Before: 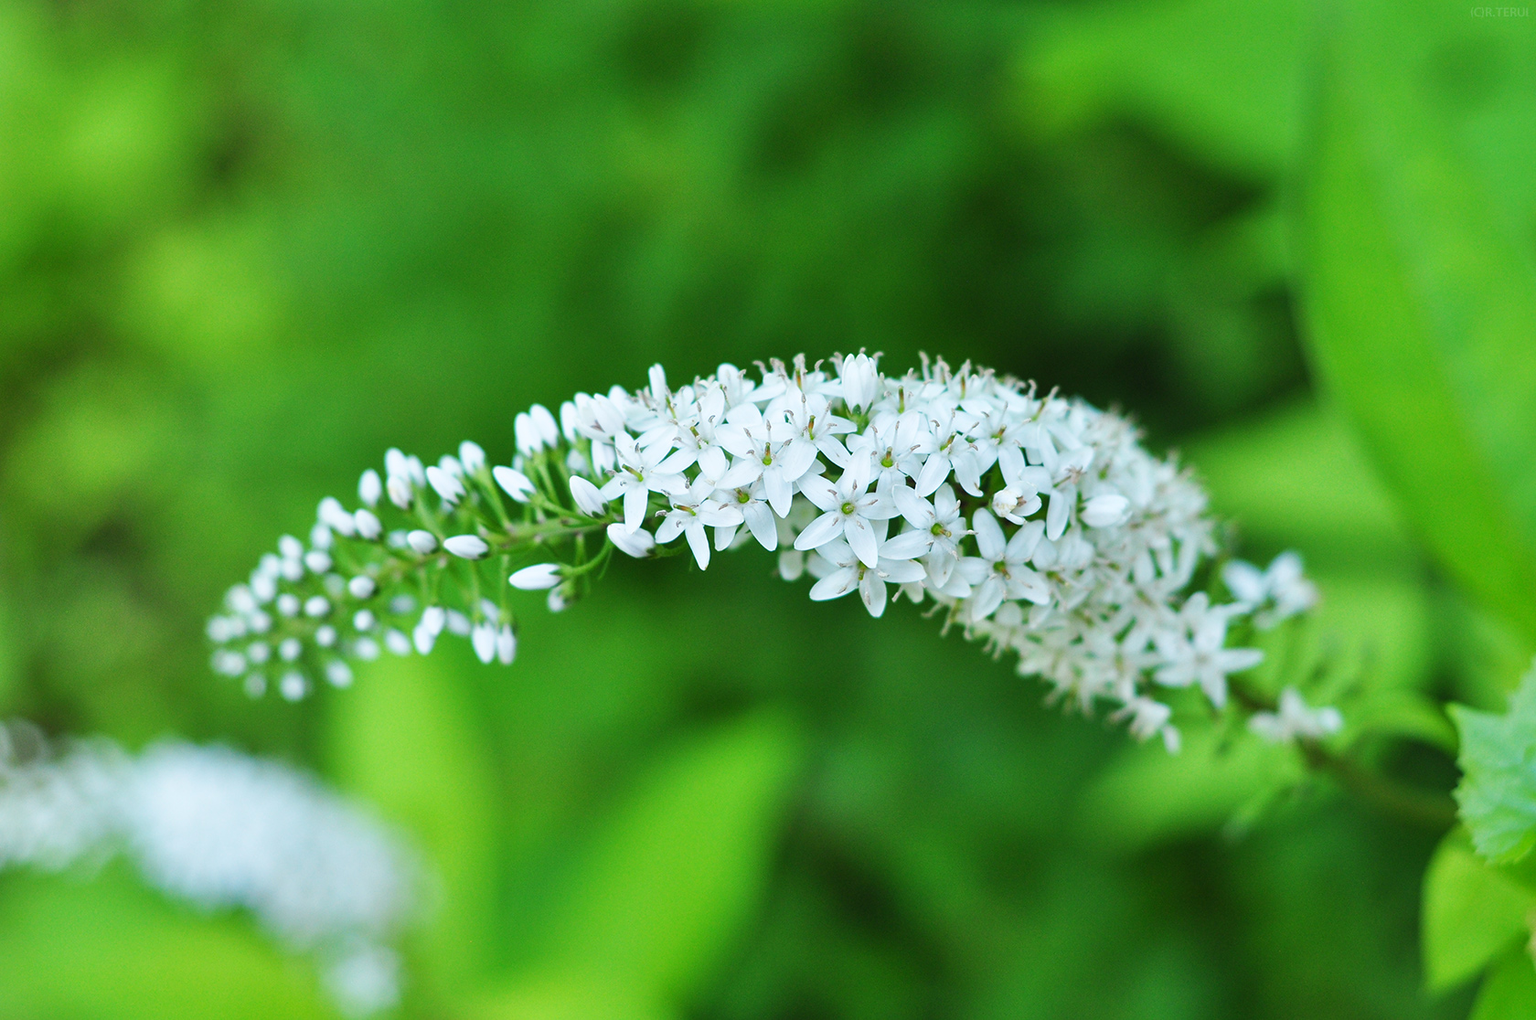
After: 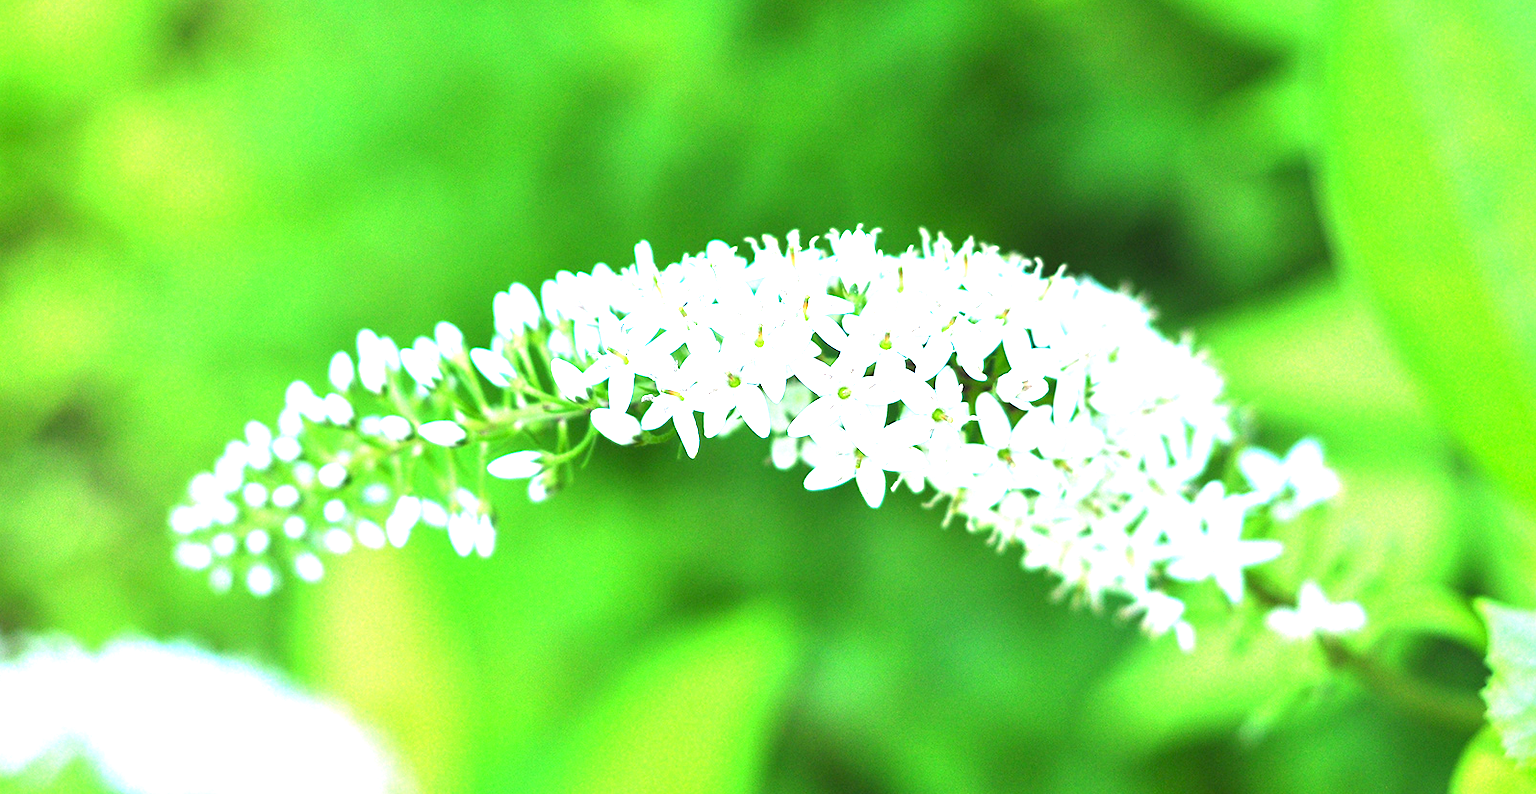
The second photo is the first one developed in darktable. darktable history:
tone equalizer: -8 EV 0.06 EV, smoothing diameter 25%, edges refinement/feathering 10, preserve details guided filter
exposure: black level correction 0.001, exposure 1.719 EV, compensate exposure bias true, compensate highlight preservation false
crop and rotate: left 2.991%, top 13.302%, right 1.981%, bottom 12.636%
